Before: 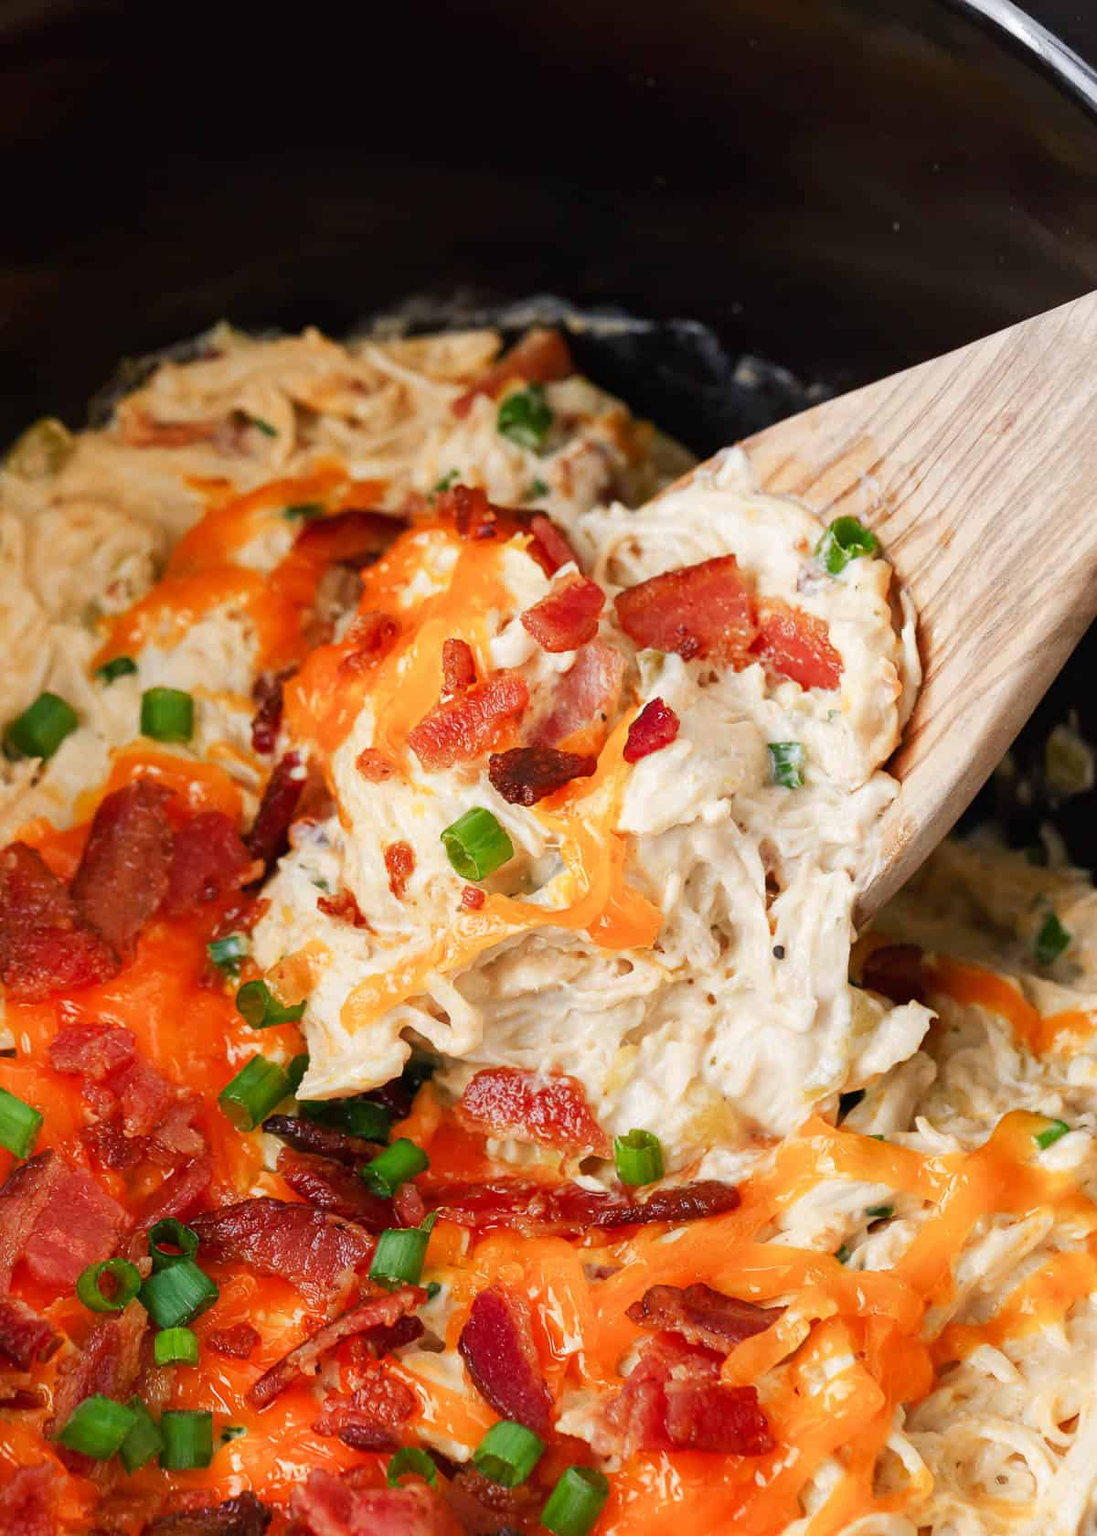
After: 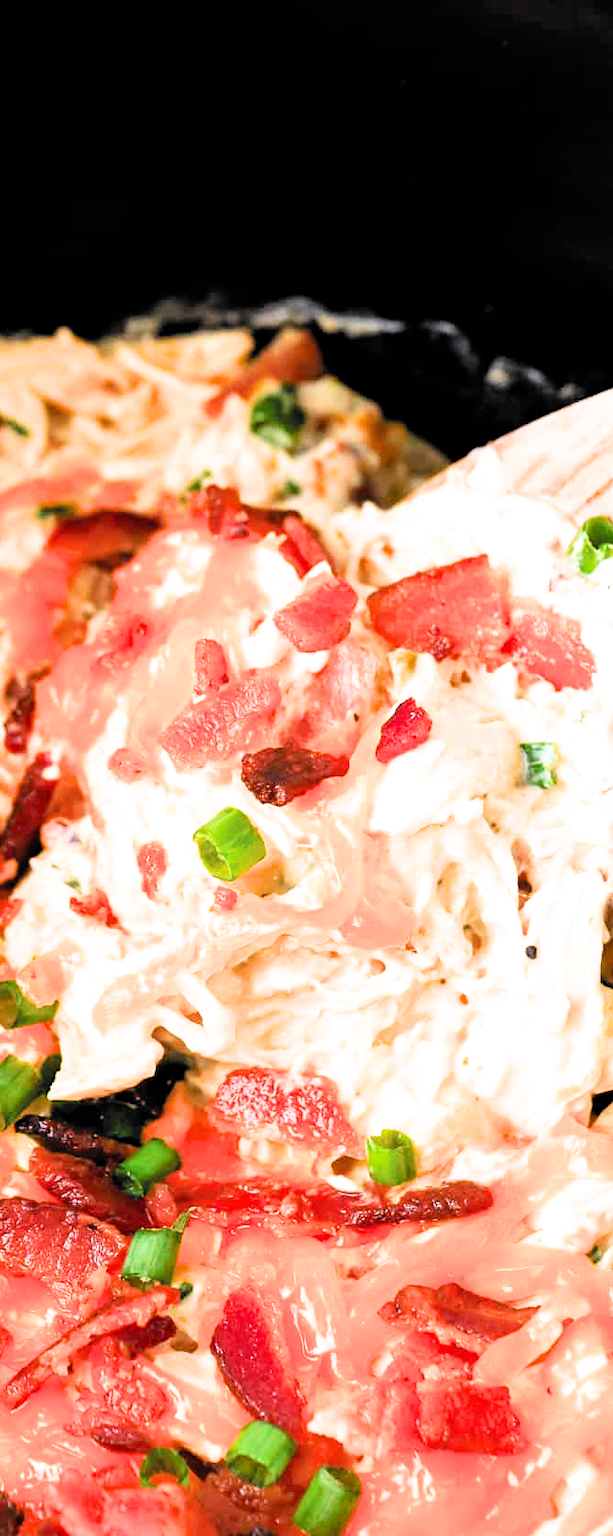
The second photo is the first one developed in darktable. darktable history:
haze removal: adaptive false
crop and rotate: left 22.605%, right 21.427%
filmic rgb: black relative exposure -5.01 EV, white relative exposure 3.54 EV, hardness 3.16, contrast 1.395, highlights saturation mix -31.11%, color science v6 (2022)
exposure: exposure 1.209 EV, compensate highlight preservation false
